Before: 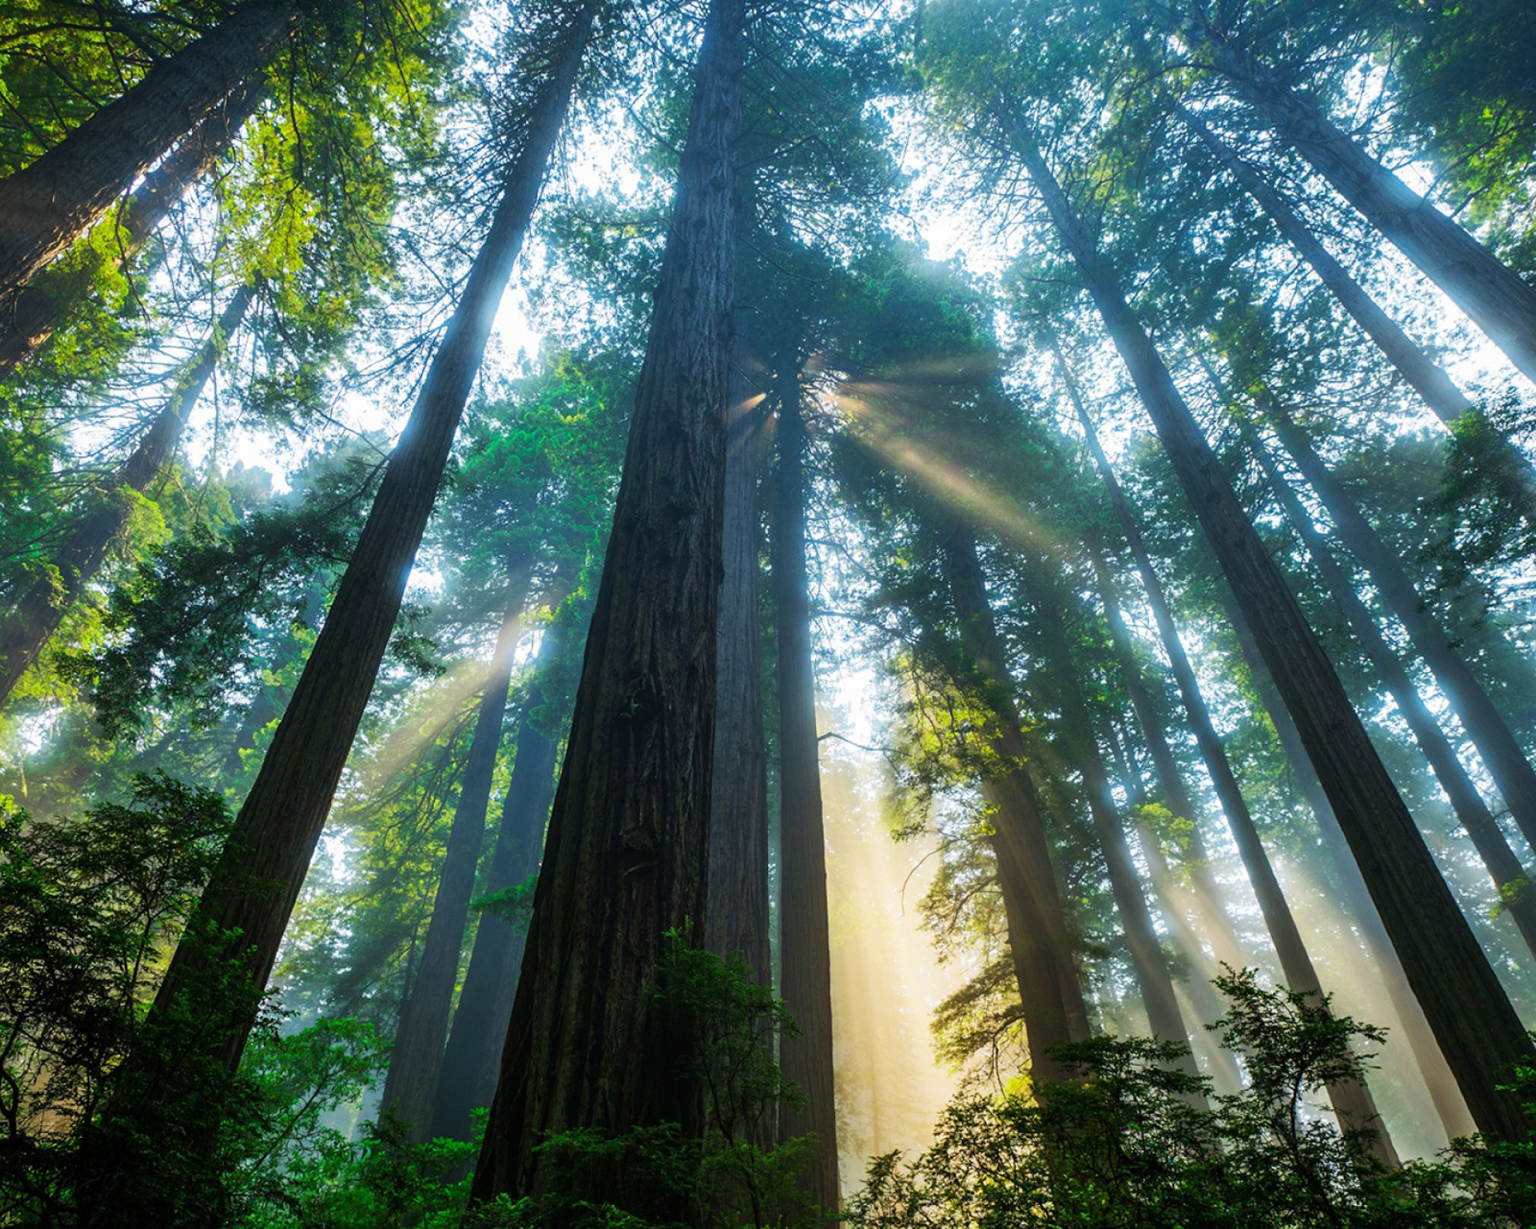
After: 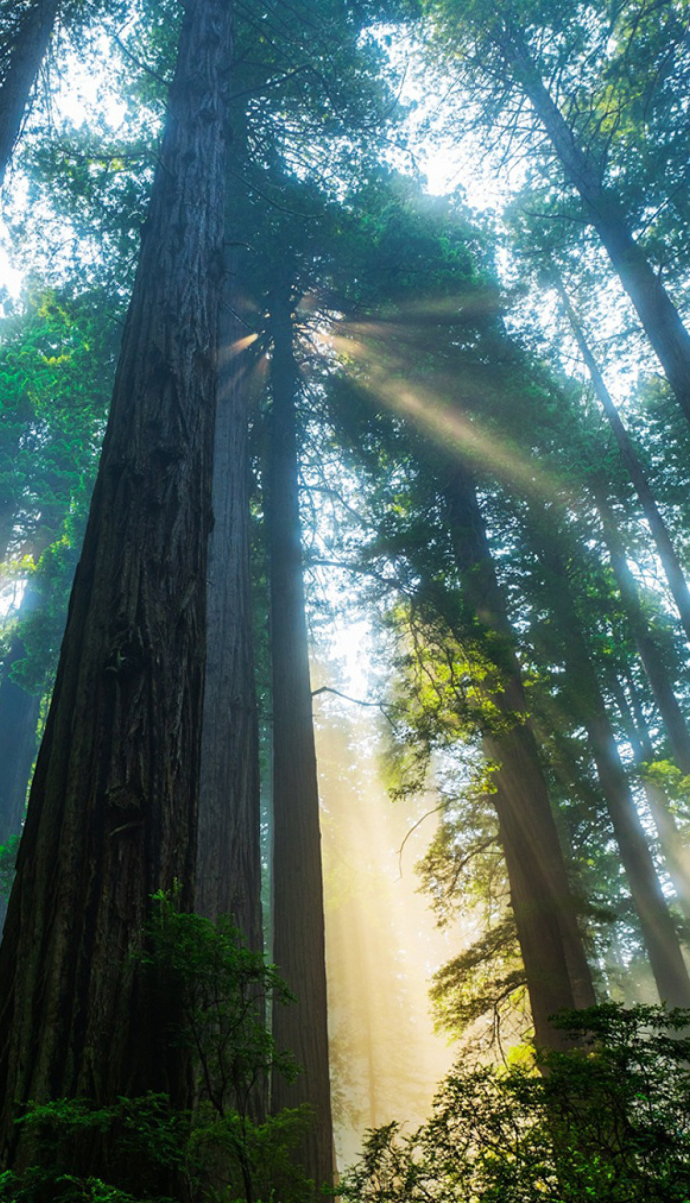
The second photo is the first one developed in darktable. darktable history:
crop: left 33.795%, top 5.956%, right 23.019%
